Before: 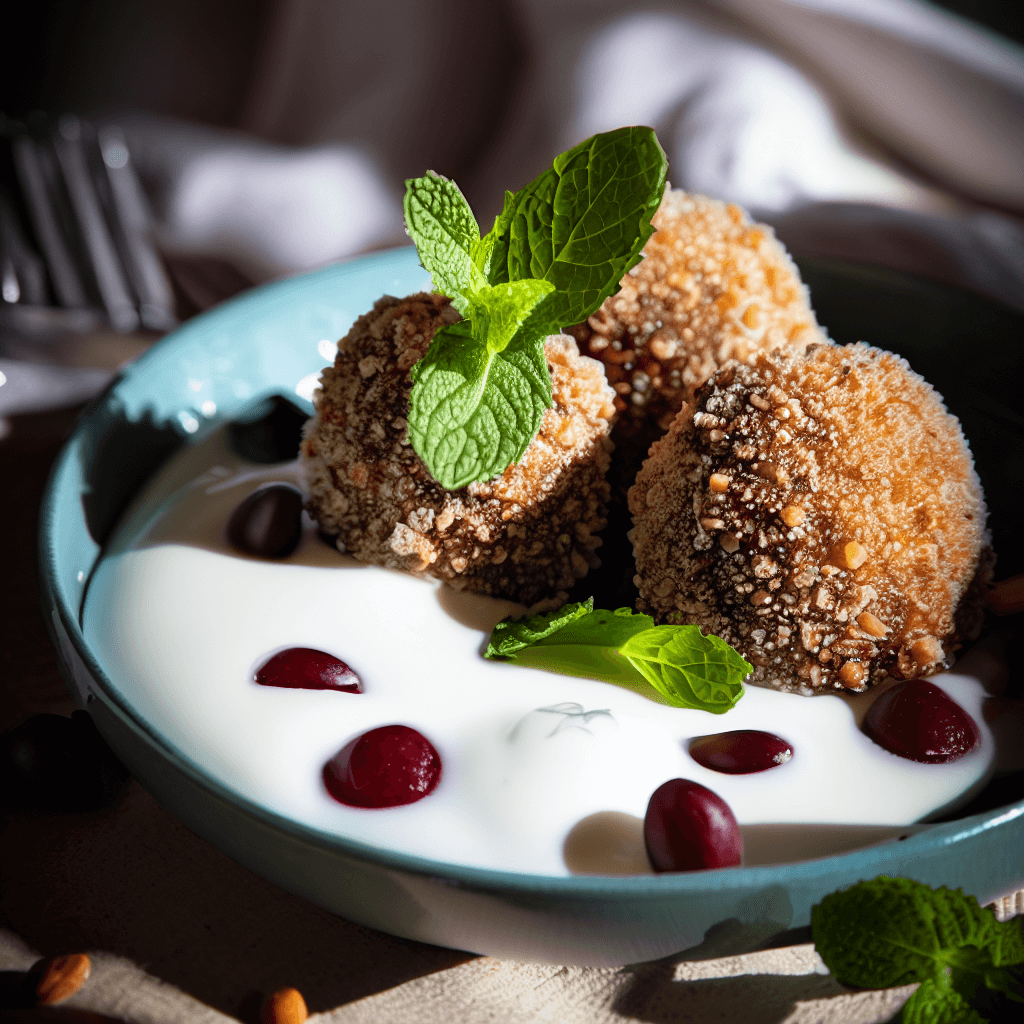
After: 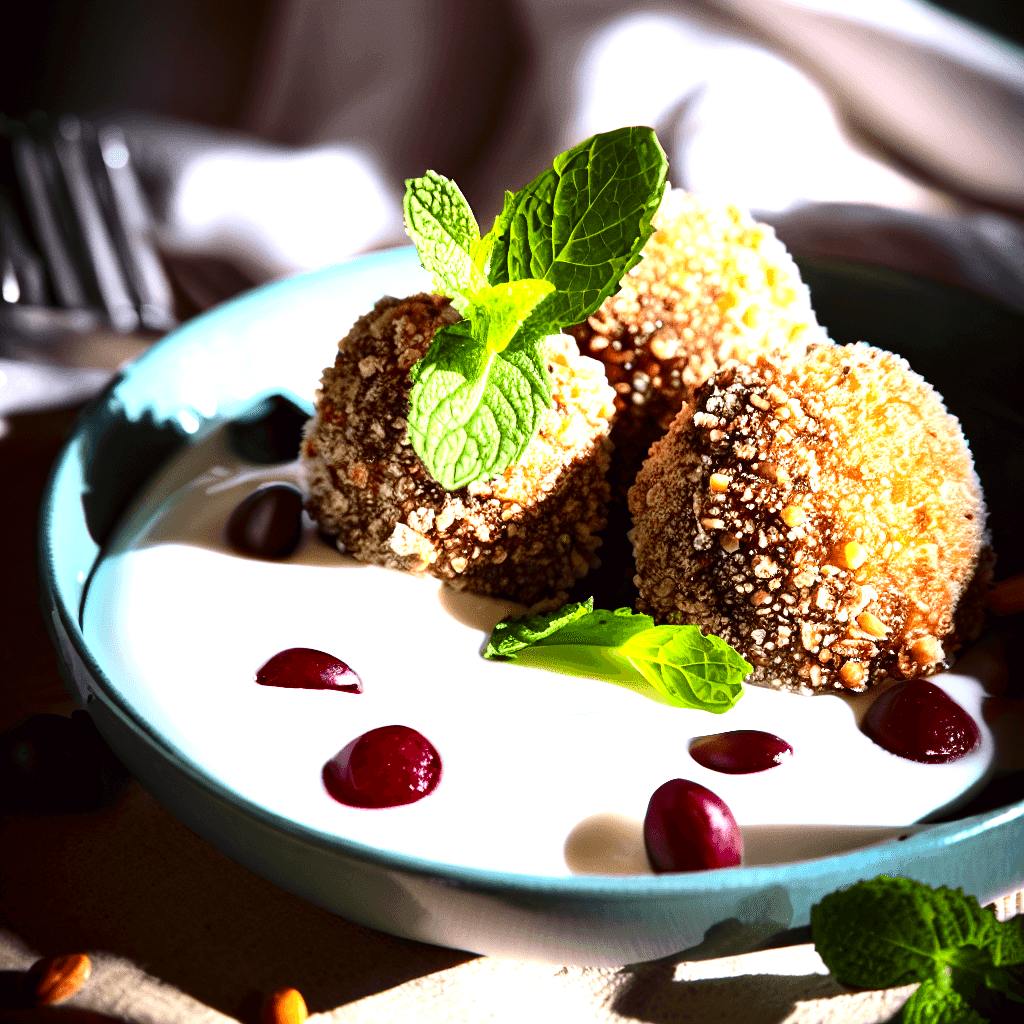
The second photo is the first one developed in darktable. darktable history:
exposure: black level correction 0, exposure 1.5 EV, compensate highlight preservation false
contrast brightness saturation: contrast 0.2, brightness -0.11, saturation 0.1
